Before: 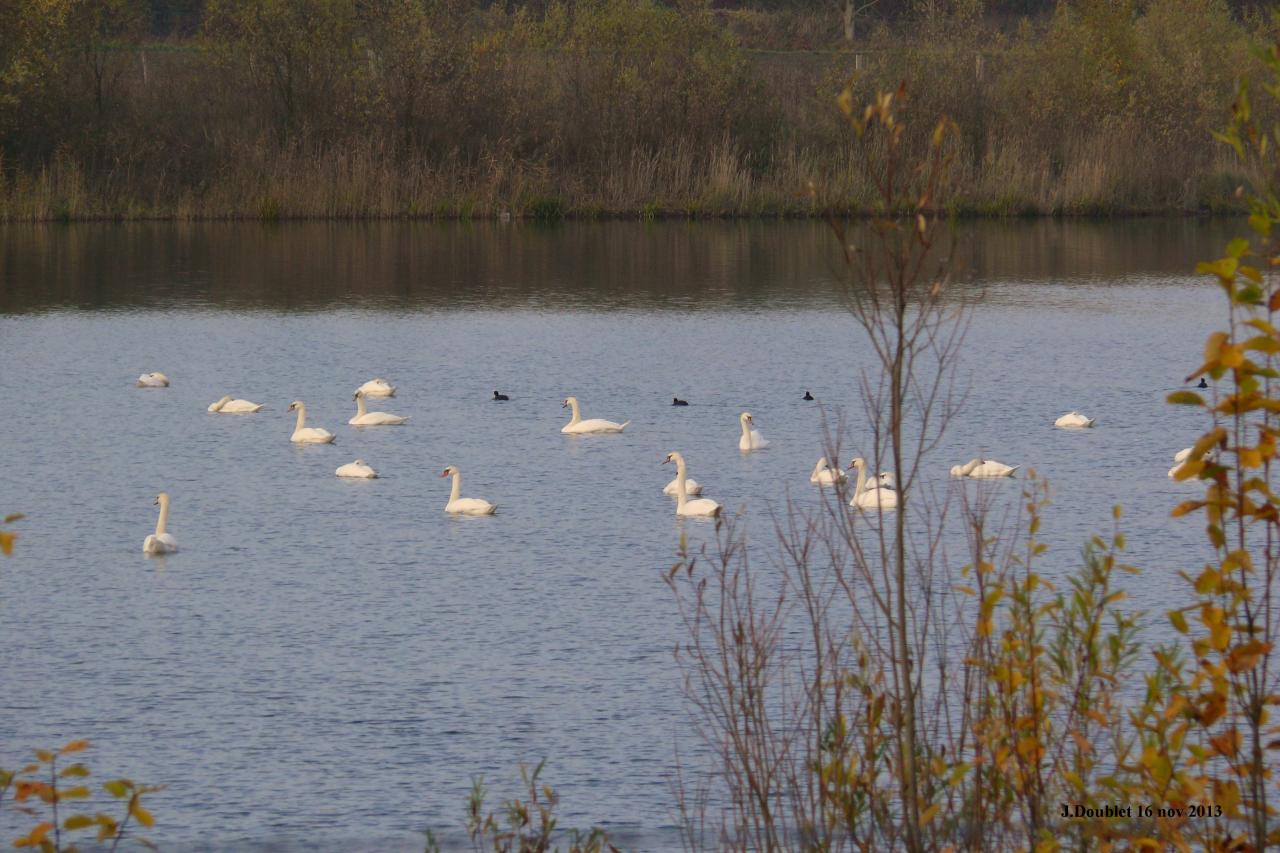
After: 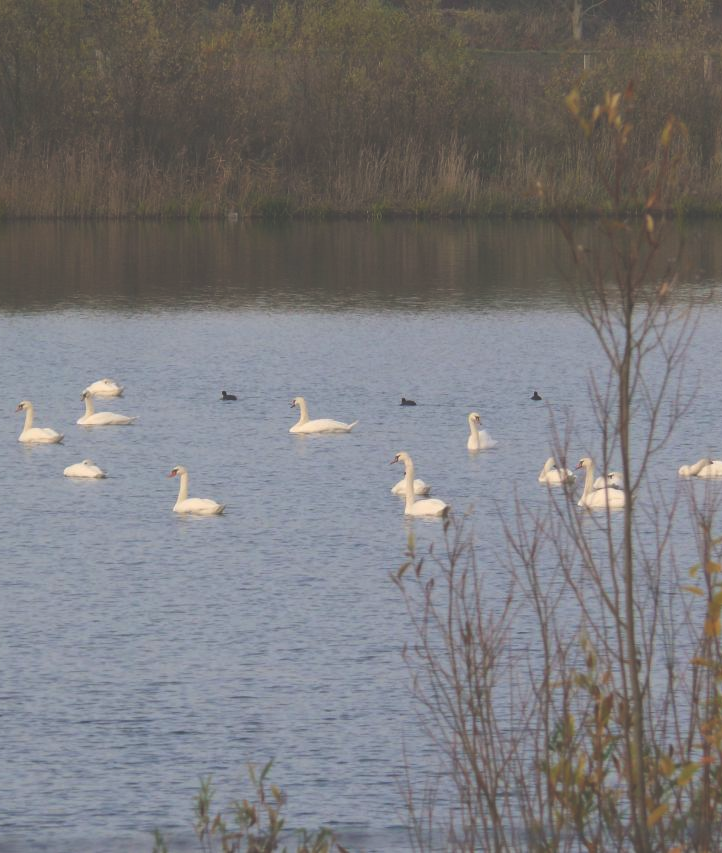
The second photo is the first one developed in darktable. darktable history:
crop: left 21.324%, right 22.196%
exposure: black level correction -0.039, exposure 0.061 EV, compensate highlight preservation false
